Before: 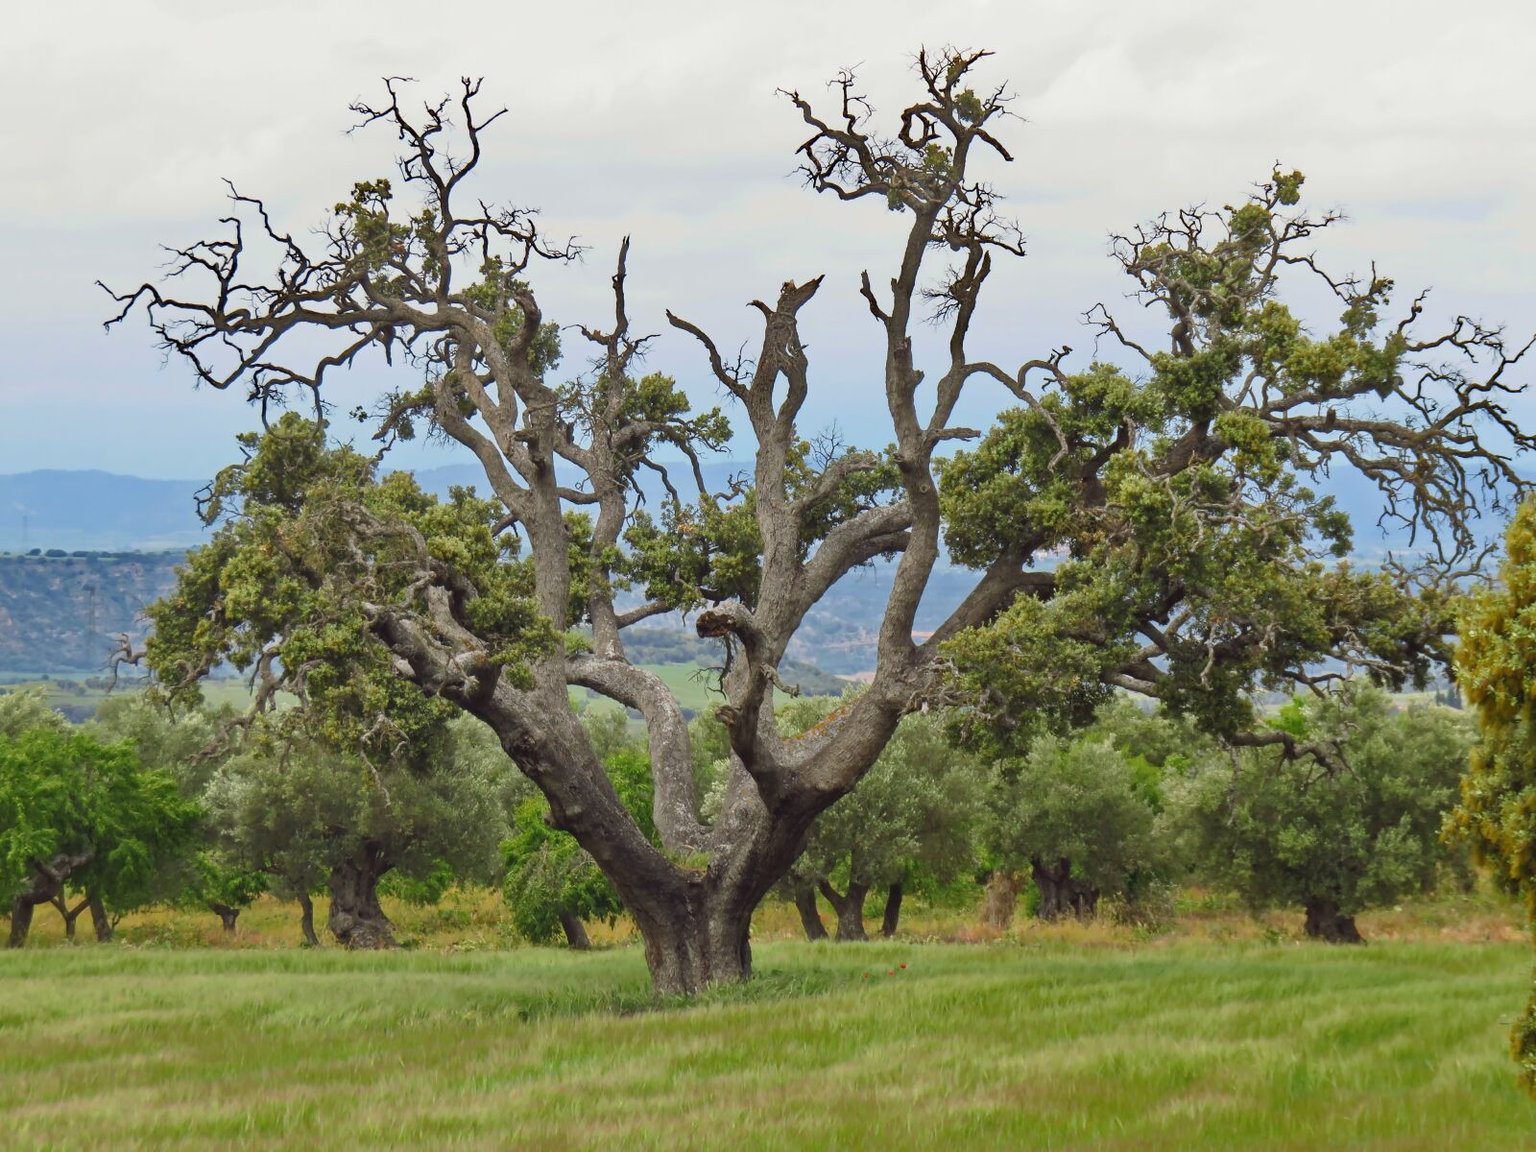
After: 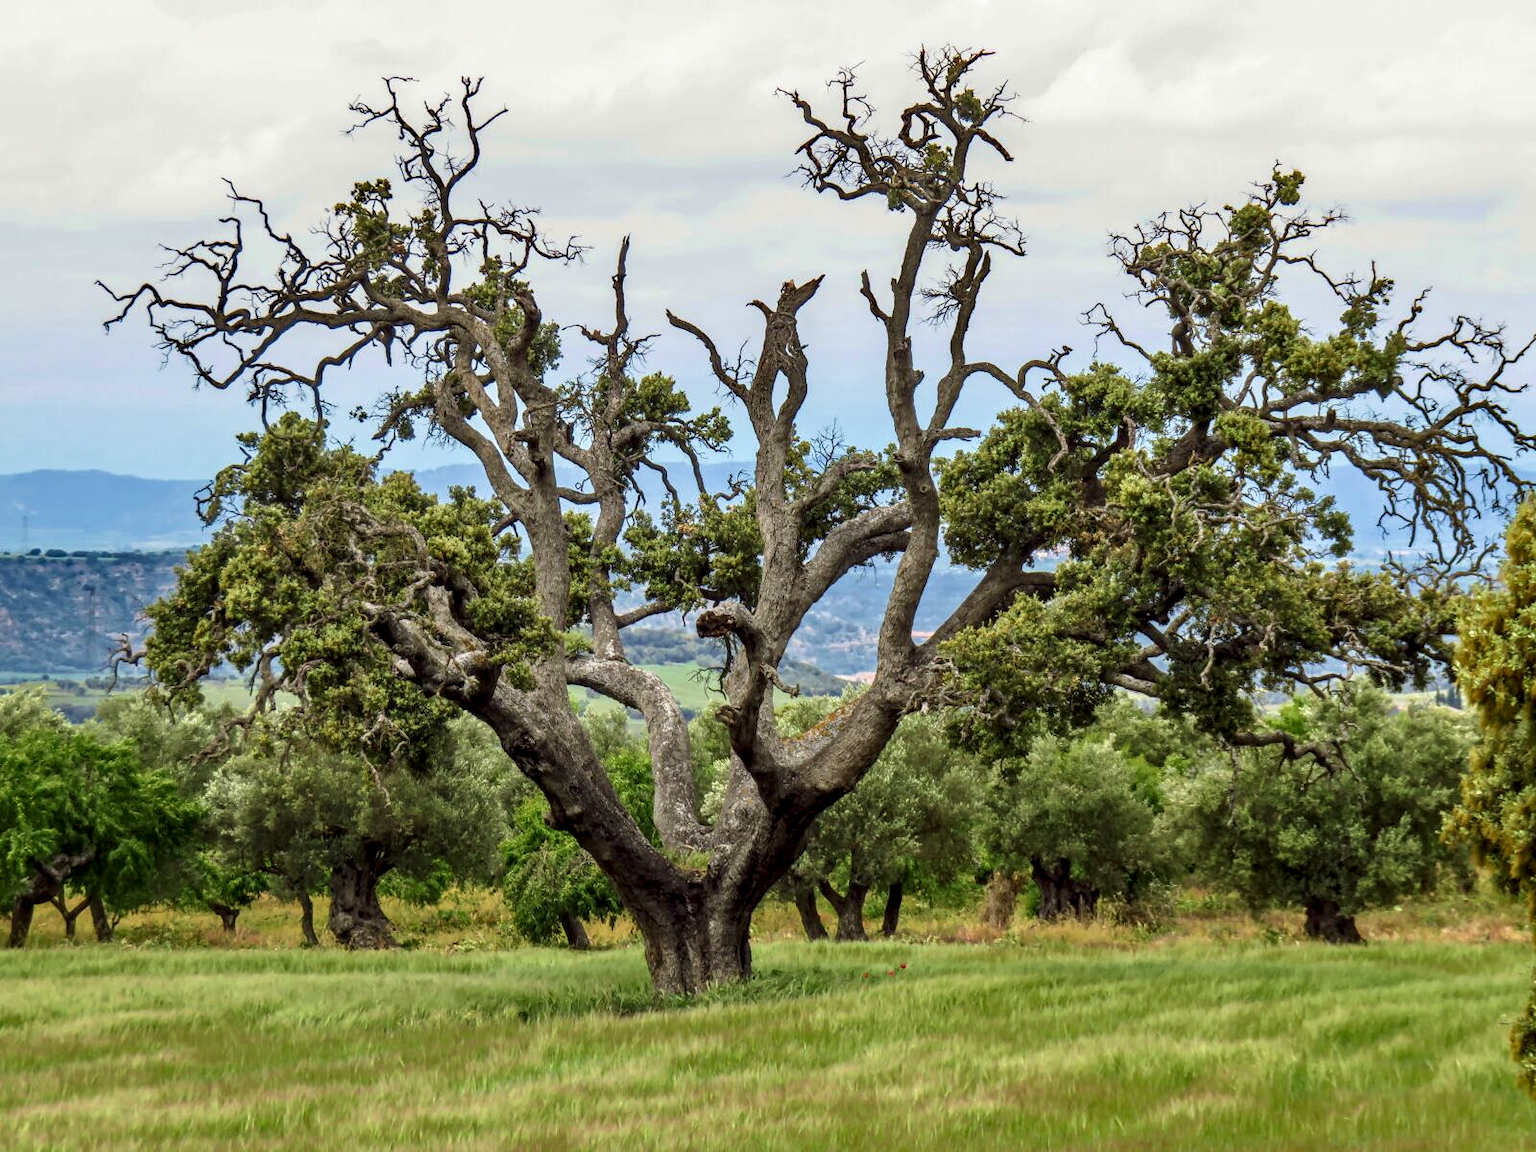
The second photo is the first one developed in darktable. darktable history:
velvia: on, module defaults
local contrast: highlights 79%, shadows 56%, detail 175%, midtone range 0.424
